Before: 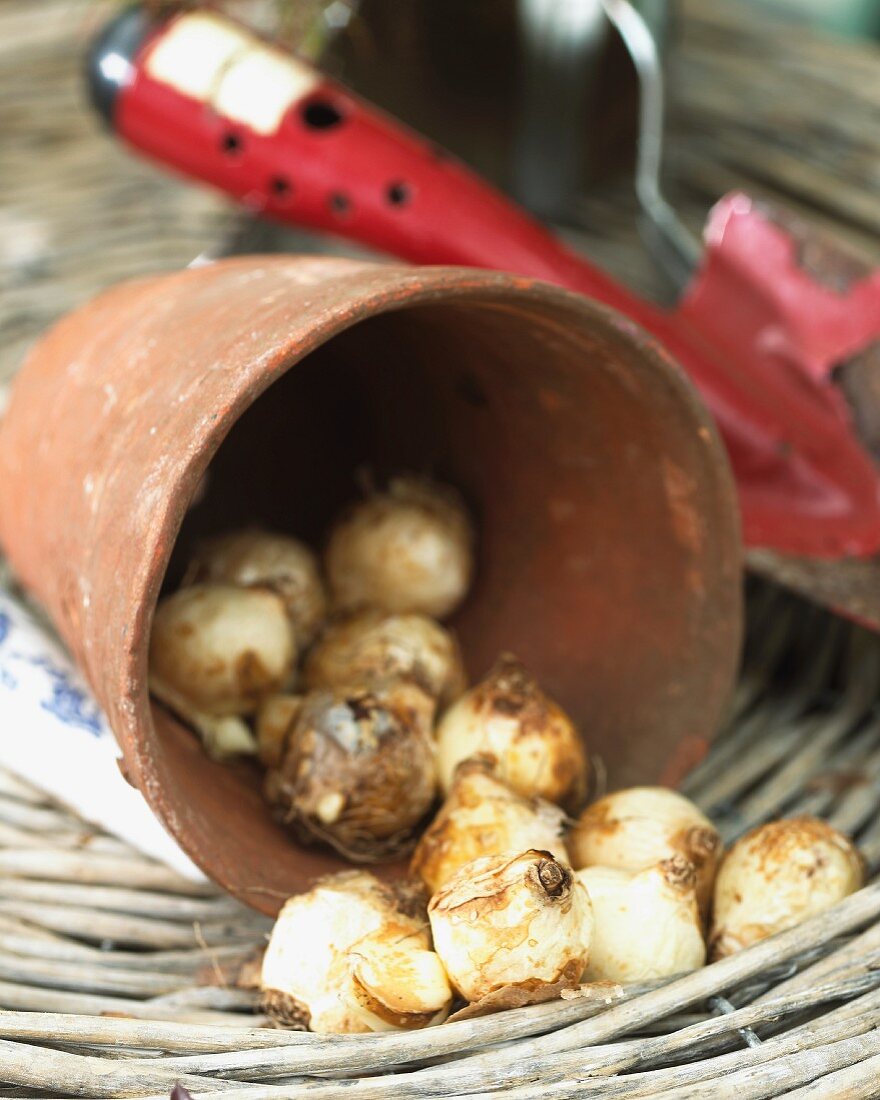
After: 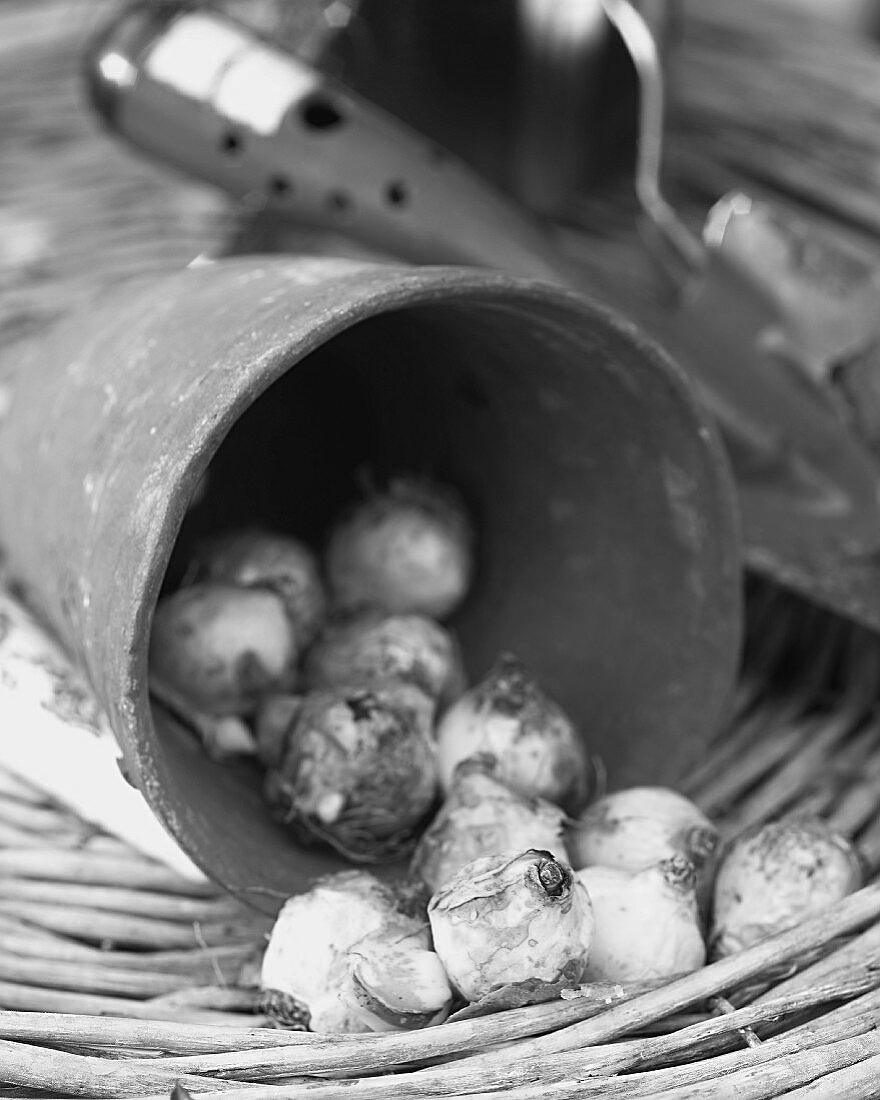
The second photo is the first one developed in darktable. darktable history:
color calibration: output gray [0.22, 0.42, 0.37, 0], gray › normalize channels true, illuminant same as pipeline (D50), adaptation XYZ, x 0.346, y 0.359, gamut compression 0
sharpen: on, module defaults
